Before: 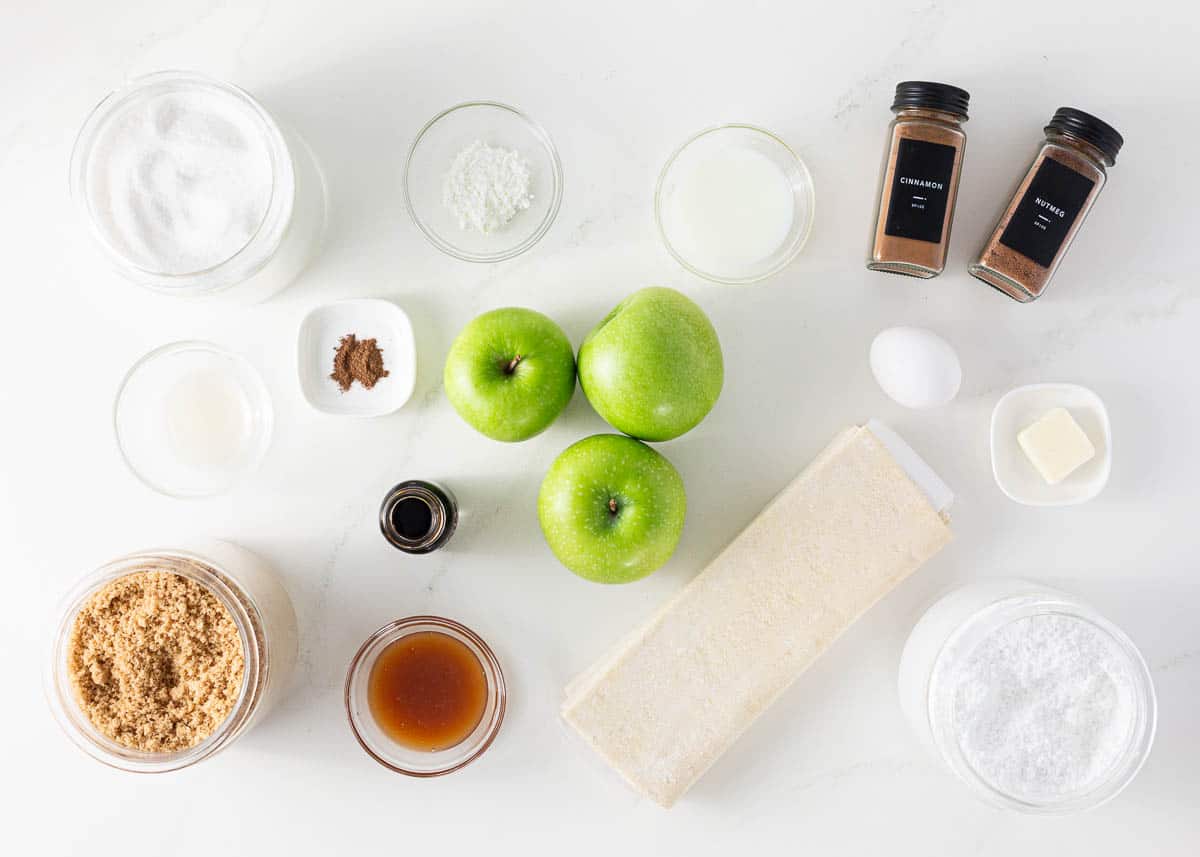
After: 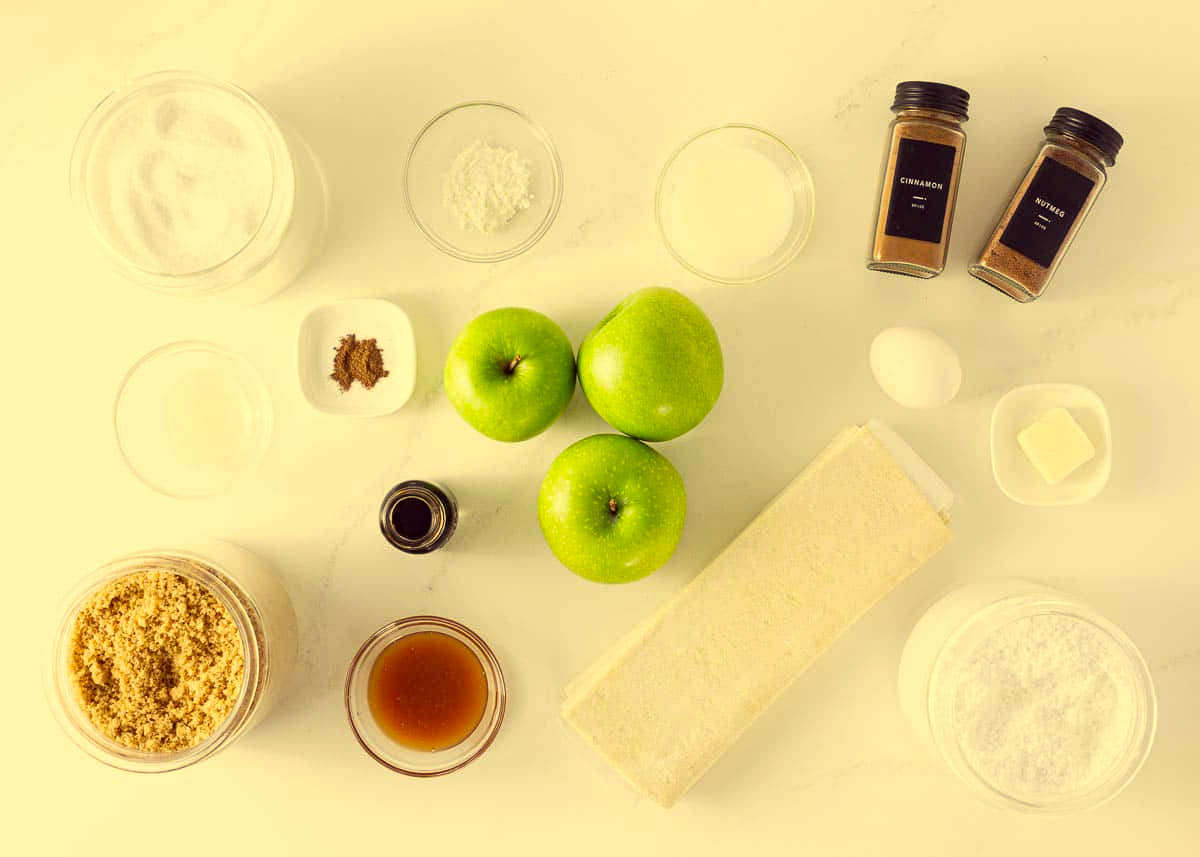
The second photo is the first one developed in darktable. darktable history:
color correction: highlights a* -0.554, highlights b* 39.81, shadows a* 9.78, shadows b* -0.769
